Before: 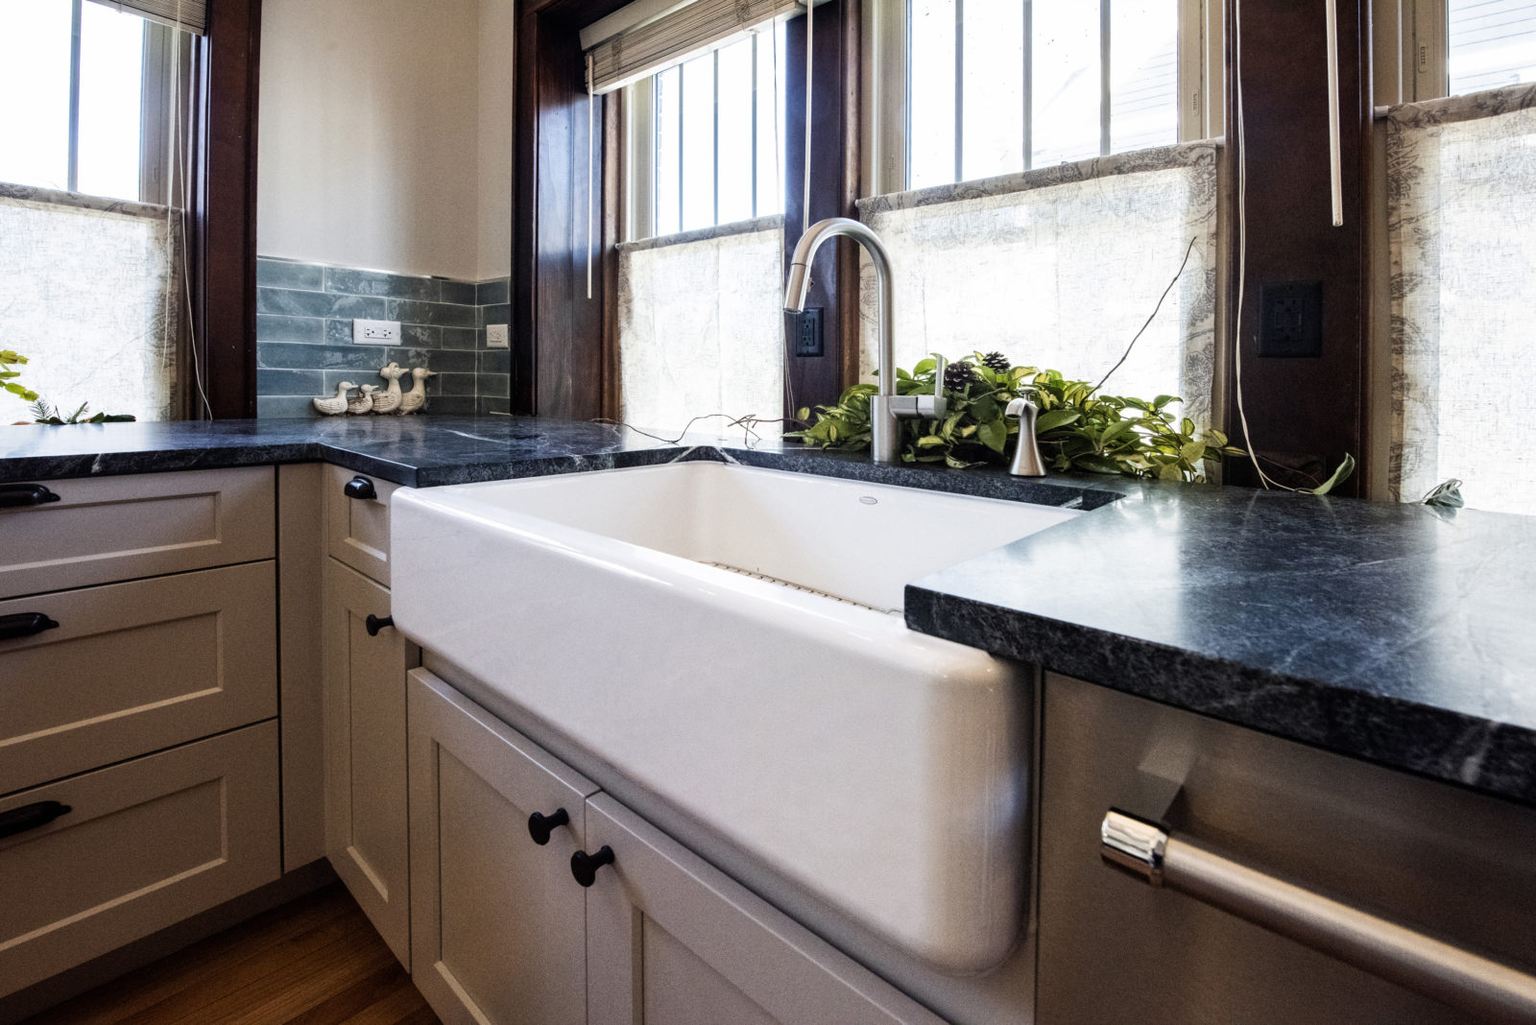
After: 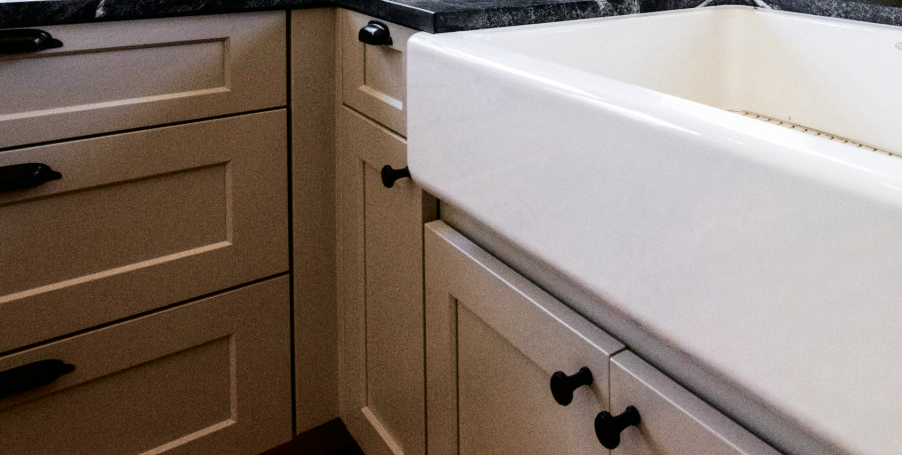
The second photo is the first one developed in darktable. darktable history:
crop: top 44.483%, right 43.593%, bottom 12.892%
color balance: mode lift, gamma, gain (sRGB), lift [1, 0.99, 1.01, 0.992], gamma [1, 1.037, 0.974, 0.963]
tone curve: curves: ch0 [(0.003, 0) (0.066, 0.023) (0.149, 0.094) (0.264, 0.238) (0.395, 0.421) (0.517, 0.56) (0.688, 0.743) (0.813, 0.846) (1, 1)]; ch1 [(0, 0) (0.164, 0.115) (0.337, 0.332) (0.39, 0.398) (0.464, 0.461) (0.501, 0.5) (0.507, 0.503) (0.534, 0.537) (0.577, 0.59) (0.652, 0.681) (0.733, 0.749) (0.811, 0.796) (1, 1)]; ch2 [(0, 0) (0.337, 0.382) (0.464, 0.476) (0.501, 0.502) (0.527, 0.54) (0.551, 0.565) (0.6, 0.59) (0.687, 0.675) (1, 1)], color space Lab, independent channels, preserve colors none
